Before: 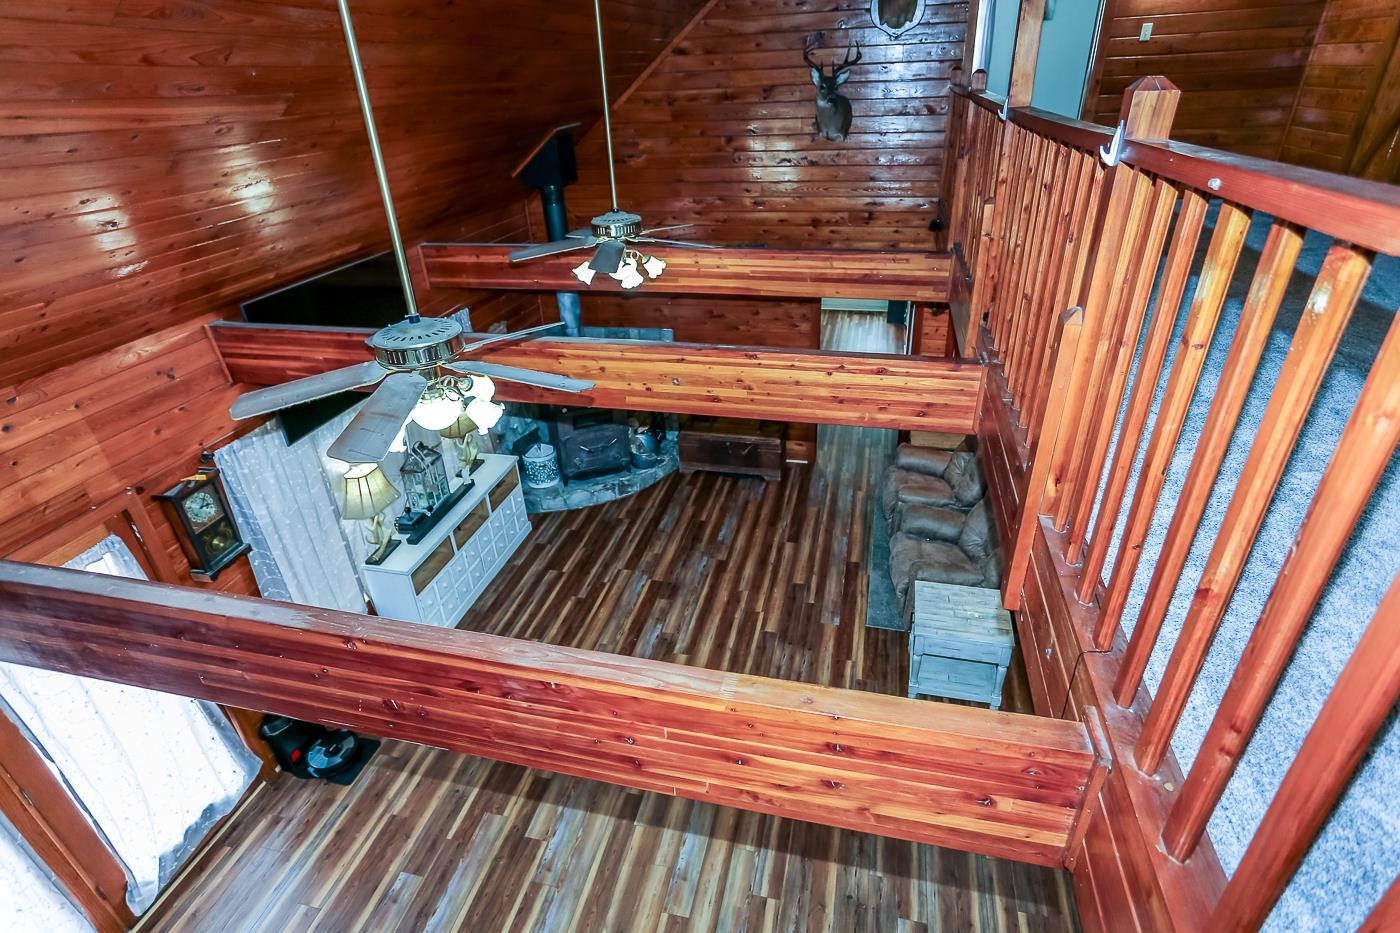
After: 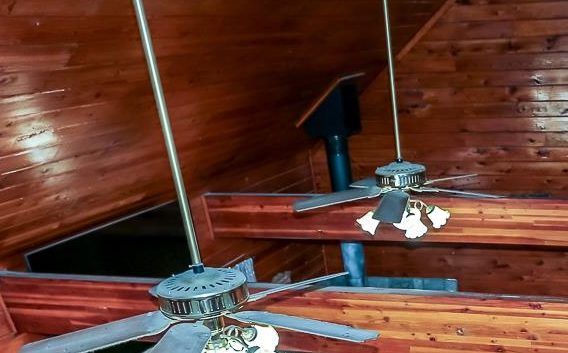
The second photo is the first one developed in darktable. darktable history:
crop: left 15.452%, top 5.459%, right 43.956%, bottom 56.62%
tone equalizer: on, module defaults
